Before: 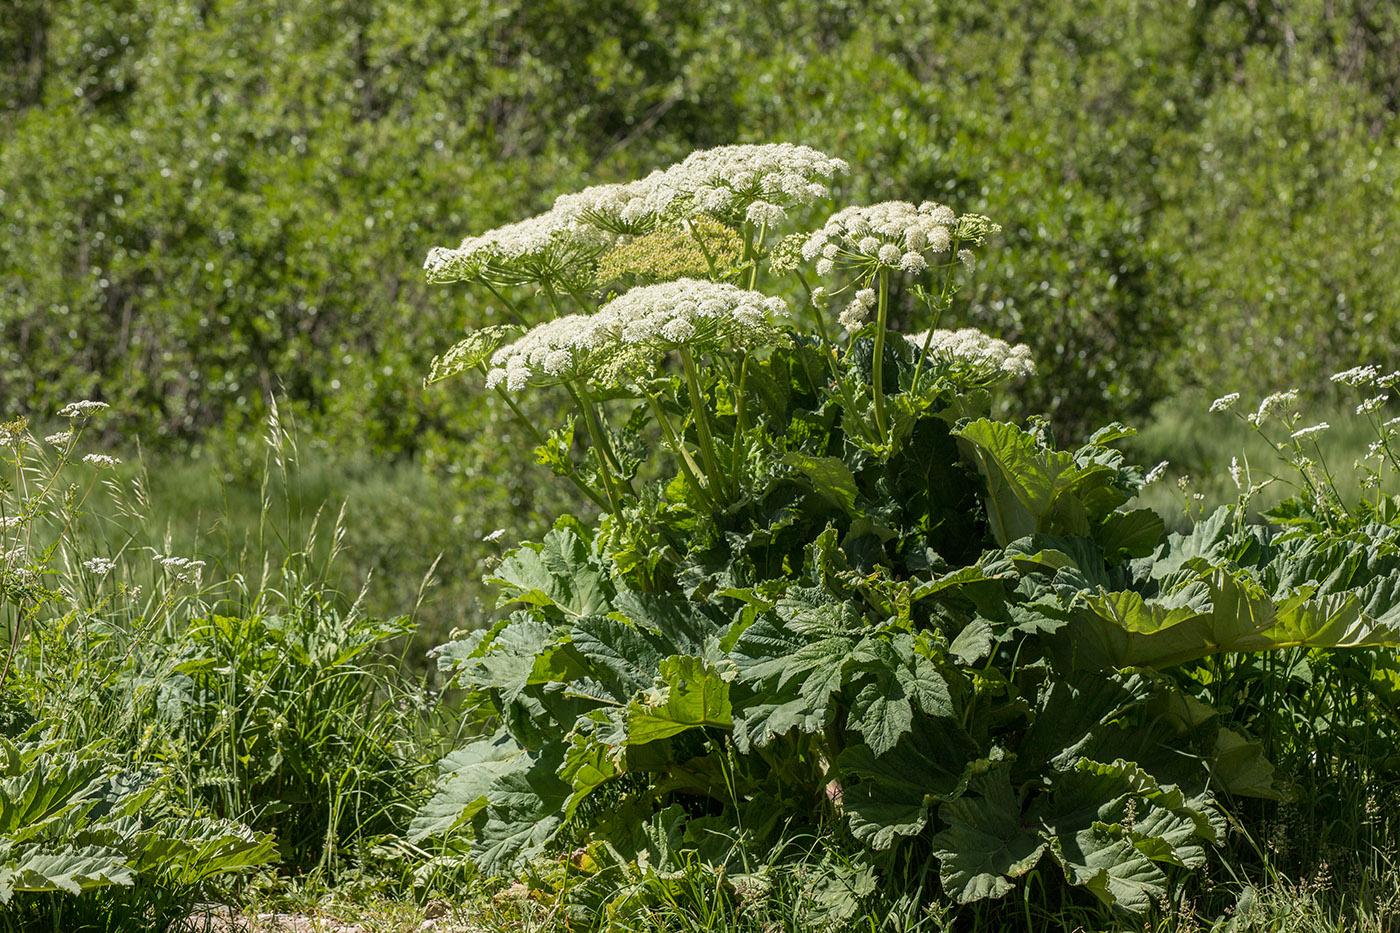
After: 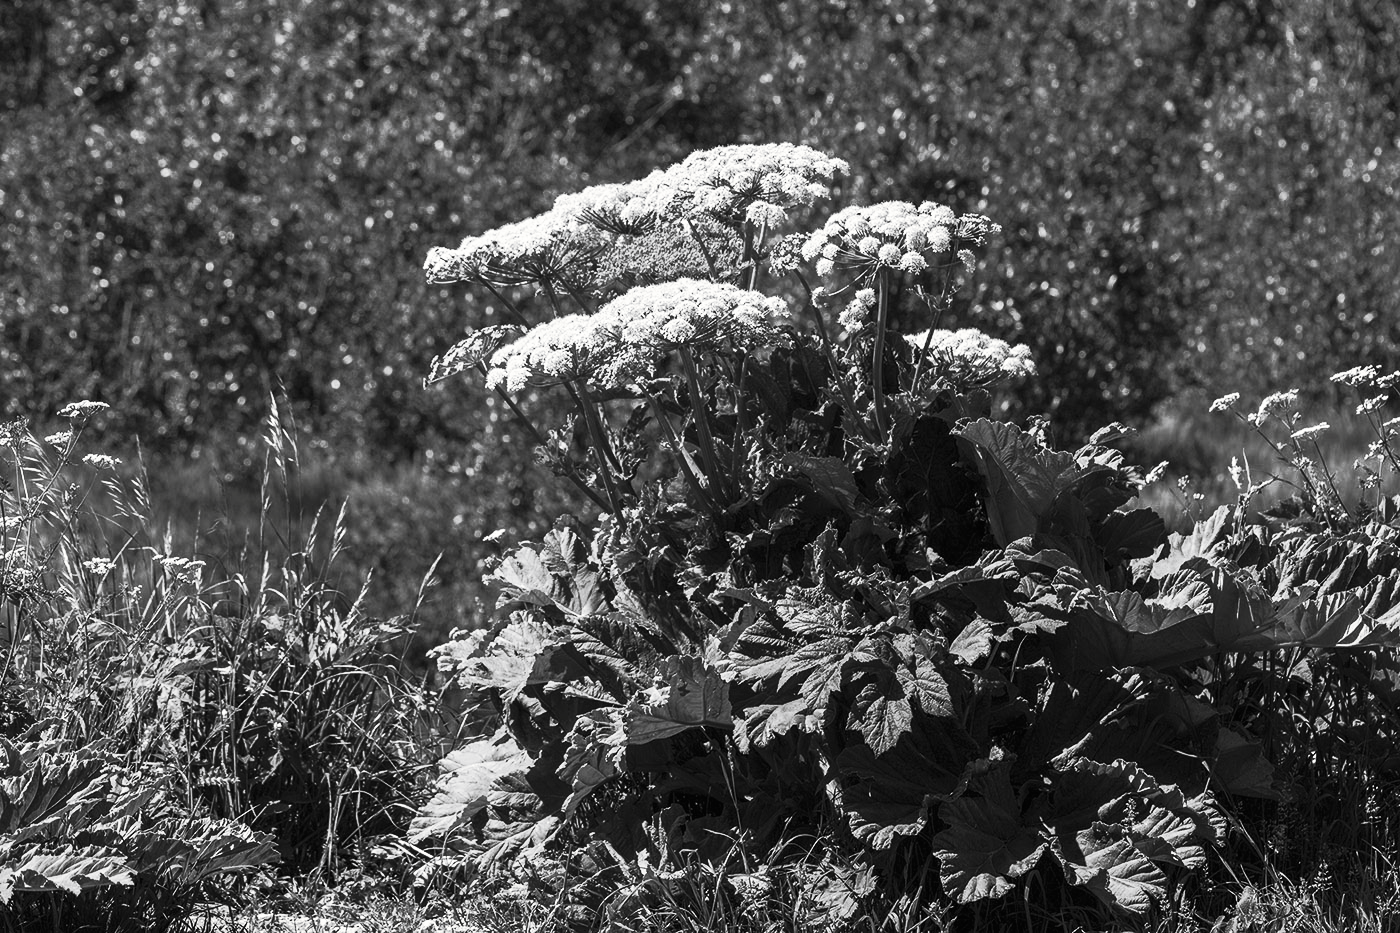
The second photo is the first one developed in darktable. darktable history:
tone curve: curves: ch0 [(0, 0) (0.003, 0.003) (0.011, 0.008) (0.025, 0.018) (0.044, 0.04) (0.069, 0.062) (0.1, 0.09) (0.136, 0.121) (0.177, 0.158) (0.224, 0.197) (0.277, 0.255) (0.335, 0.314) (0.399, 0.391) (0.468, 0.496) (0.543, 0.683) (0.623, 0.801) (0.709, 0.883) (0.801, 0.94) (0.898, 0.984) (1, 1)], preserve colors none
color look up table: target L [89.53, 71.1, 88.82, 86.7, 74.42, 48.36, 58.64, 58.64, 37.12, 23.52, 200.09, 100, 54.76, 67, 39.49, 56.32, 43.8, 34.03, 56.7, 33.18, 39.49, 43.39, 1.097, 14.68, 11.76, 5.464, 0.548, 79.52, 75.52, 85.98, 83.12, 62.72, 79.52, 58.12, 72.94, 37.82, 30.59, 39.49, 11.26, 91.64, 100, 100, 91.64, 85.27, 69.61, 84.56, 58.38, 63.22, 35.44], target a [-0.003, 0, -0.101, -0.003, -0.003, 0.001, 0, 0, 0.001, 0, 0, -0.653, 0.001, 0, 0, 0.001, 0.001, 0, 0.001, 0, 0, 0.001, 0 ×5, -0.003, 0, -0.003, -0.003, 0.001, -0.003, 0.001, -0.001, 0 ×4, -0.1, -0.653, -0.653, -0.1, -0.003, 0, -0.003, 0.001, 0, 0.001], target b [0.026, 0.004, 1.248, 0.027, 0.028, -0.008, -0.002, -0.002, -0.004, -0.003, 0, 8.394, -0.006, 0.005, 0, -0.006, -0.006, -0.001, -0.006, -0.001, 0, -0.007, 0, -0.001, 0, 0.003, 0, 0.027, 0.004, 0.027, 0.027, -0.003, 0.027, -0.002, 0.005, -0.001, -0.001, 0, 0, 1.239, 8.394, 8.394, 1.239, 0.027, 0.004, 0.027, -0.002, -0.002, -0.004], num patches 49
